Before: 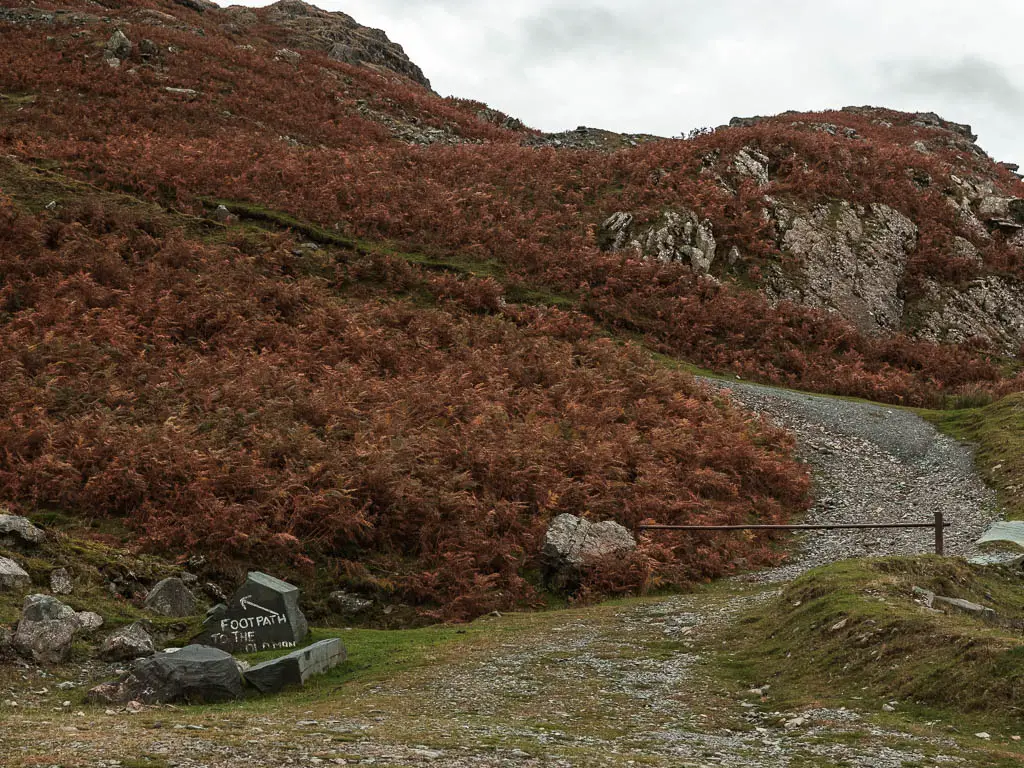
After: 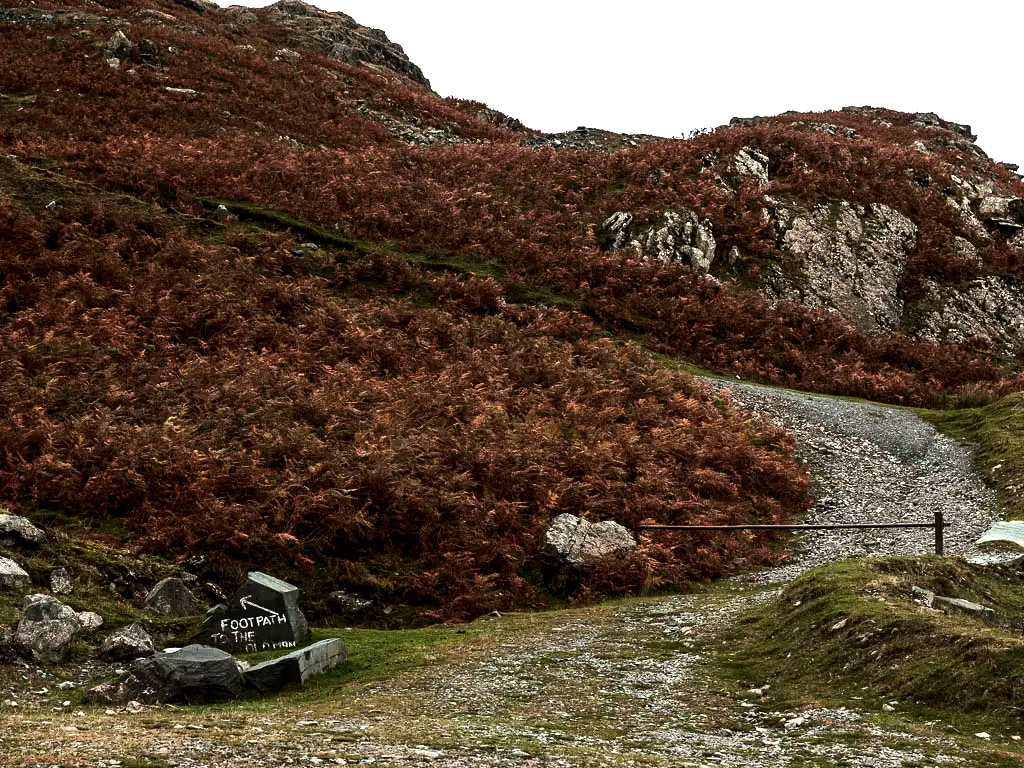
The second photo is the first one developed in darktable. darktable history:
tone equalizer: -8 EV -1.06 EV, -7 EV -1.02 EV, -6 EV -0.882 EV, -5 EV -0.549 EV, -3 EV 0.606 EV, -2 EV 0.858 EV, -1 EV 1 EV, +0 EV 1.07 EV, edges refinement/feathering 500, mask exposure compensation -1.57 EV, preserve details no
exposure: black level correction 0.007, exposure 0.157 EV, compensate highlight preservation false
